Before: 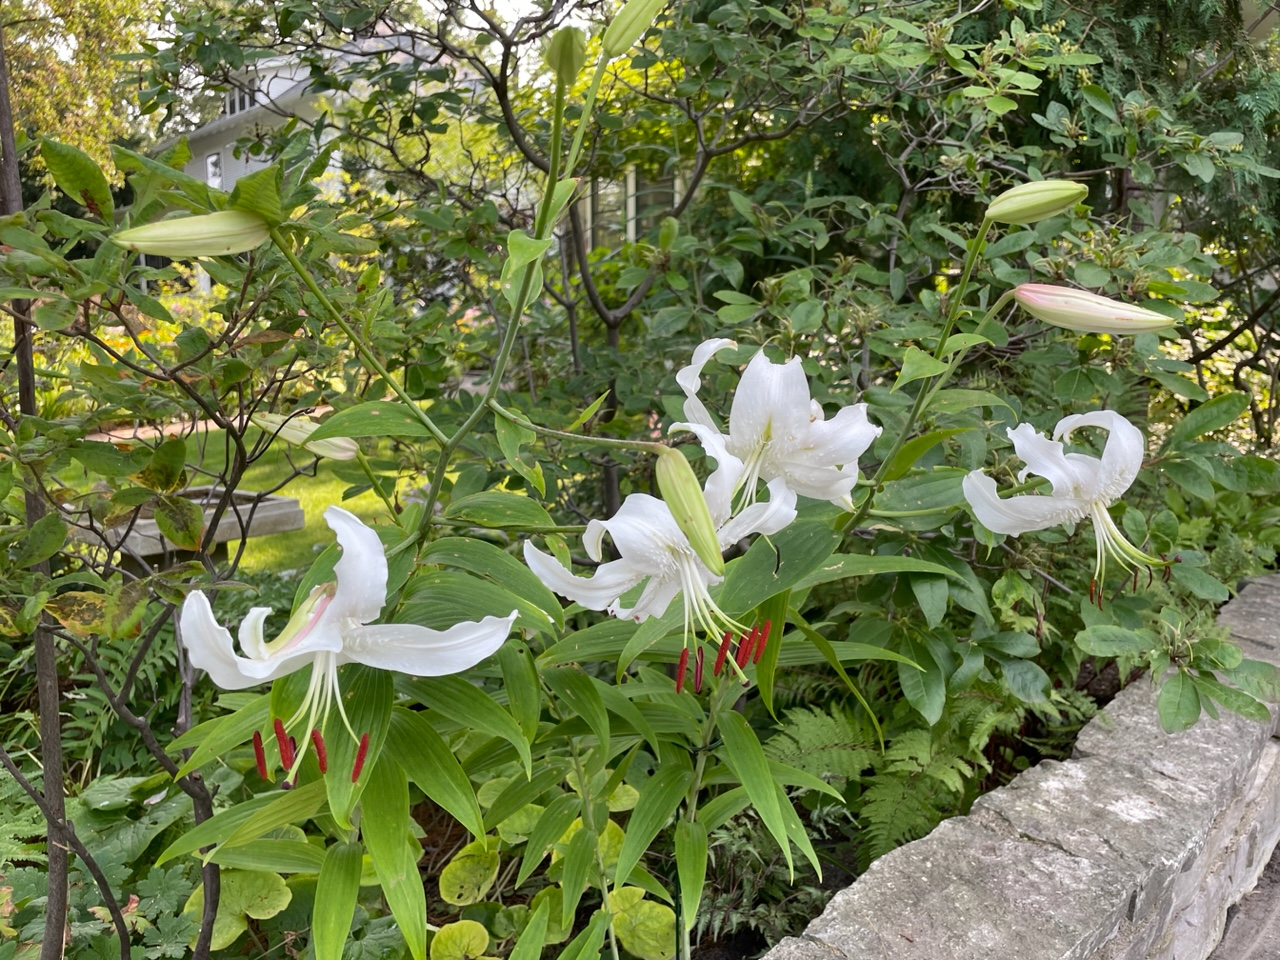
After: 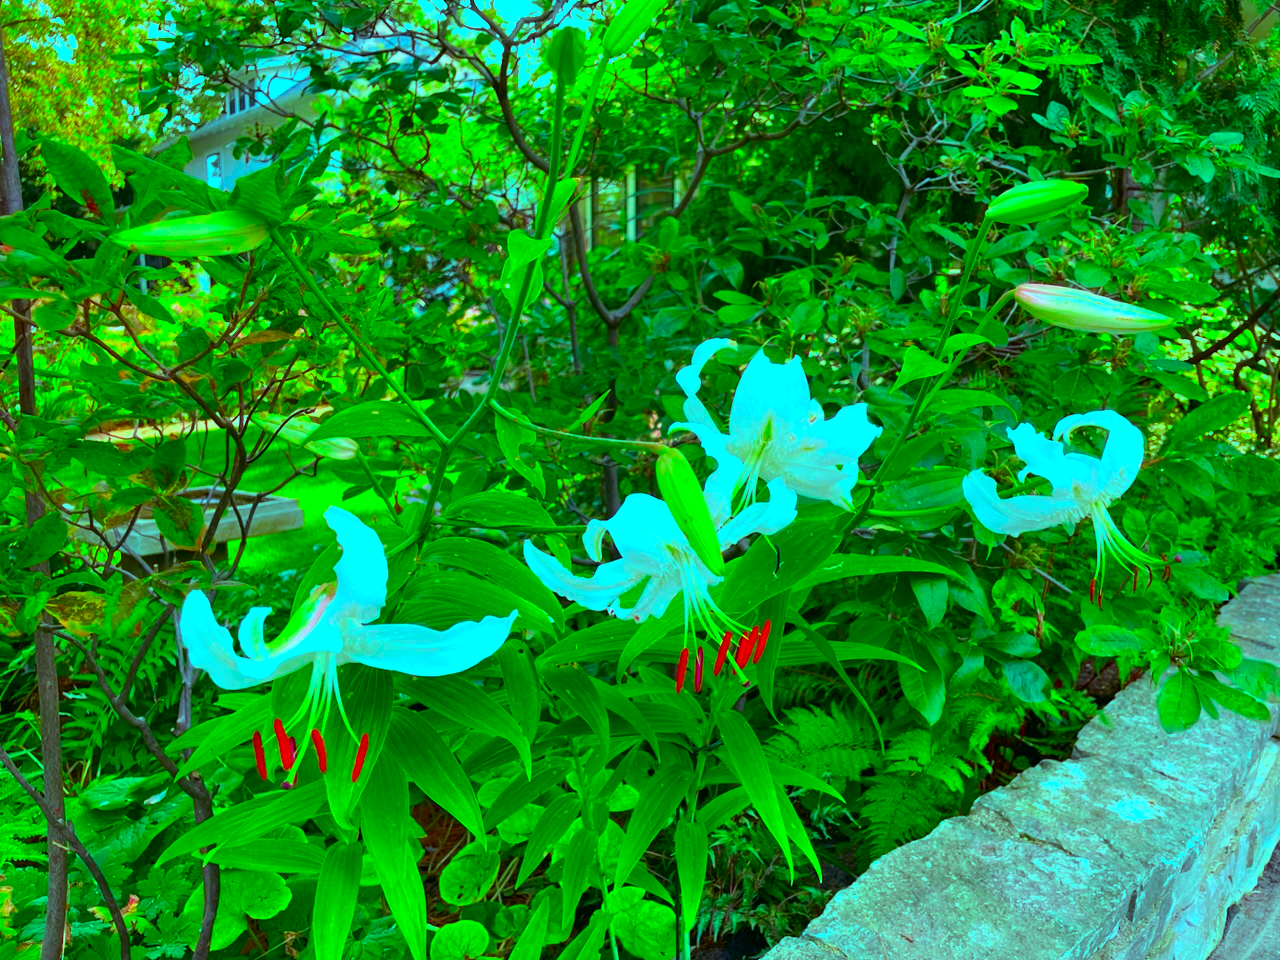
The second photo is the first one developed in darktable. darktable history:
color correction: saturation 3
color balance: mode lift, gamma, gain (sRGB), lift [0.997, 0.979, 1.021, 1.011], gamma [1, 1.084, 0.916, 0.998], gain [1, 0.87, 1.13, 1.101], contrast 4.55%, contrast fulcrum 38.24%, output saturation 104.09%
